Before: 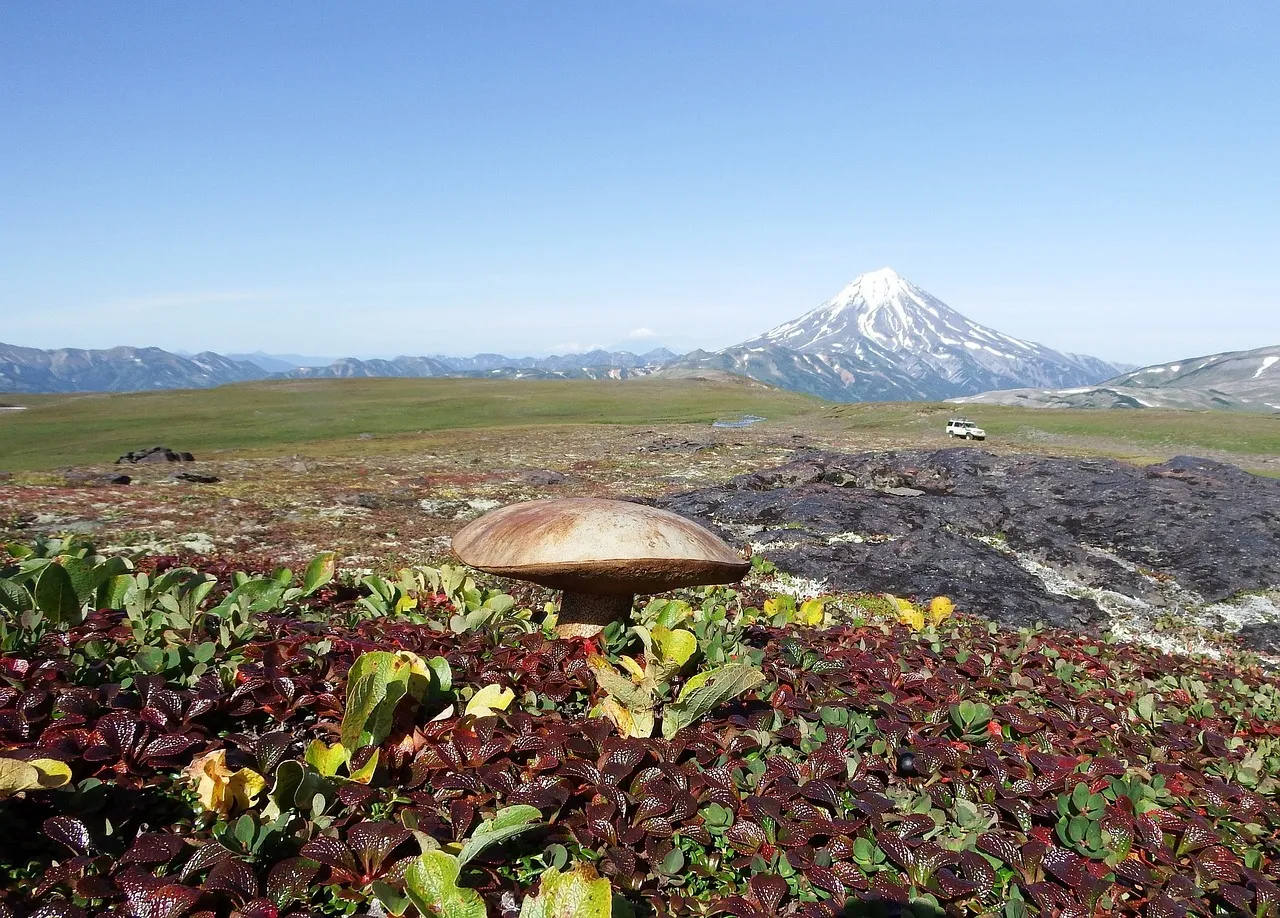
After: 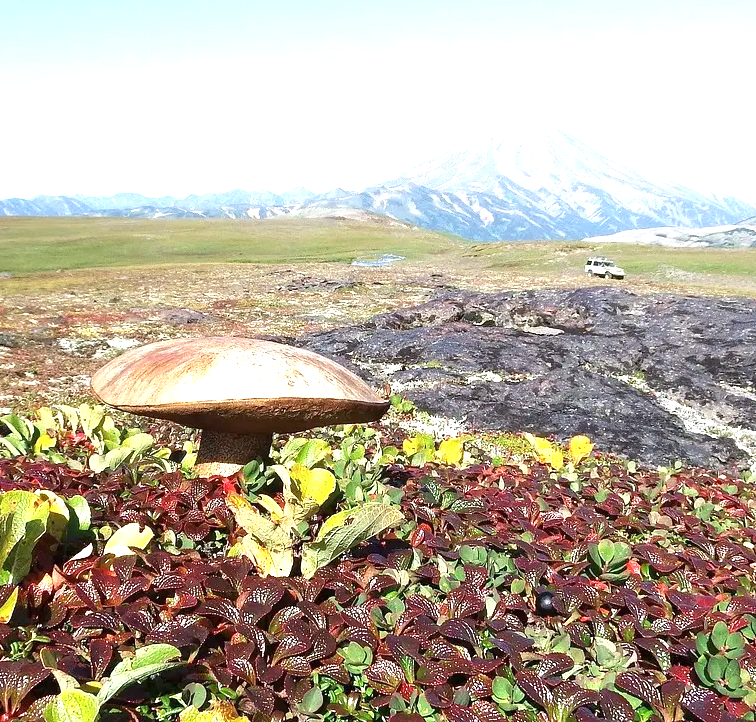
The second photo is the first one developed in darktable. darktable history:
exposure: black level correction 0, exposure 1.1 EV, compensate highlight preservation false
crop and rotate: left 28.256%, top 17.734%, right 12.656%, bottom 3.573%
